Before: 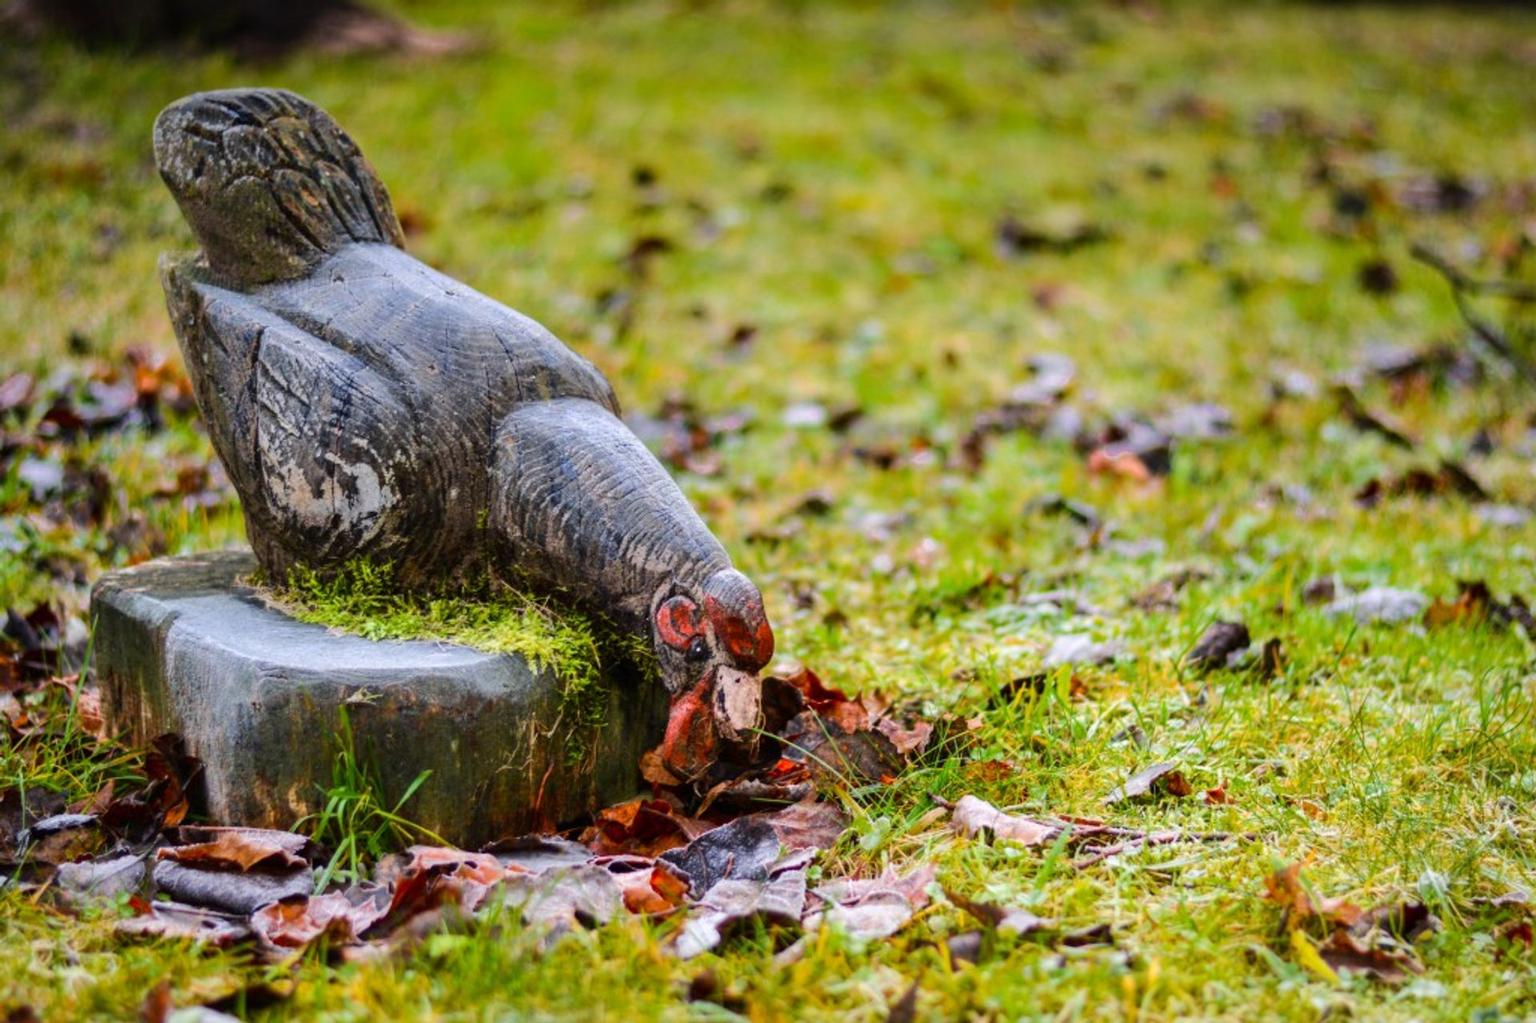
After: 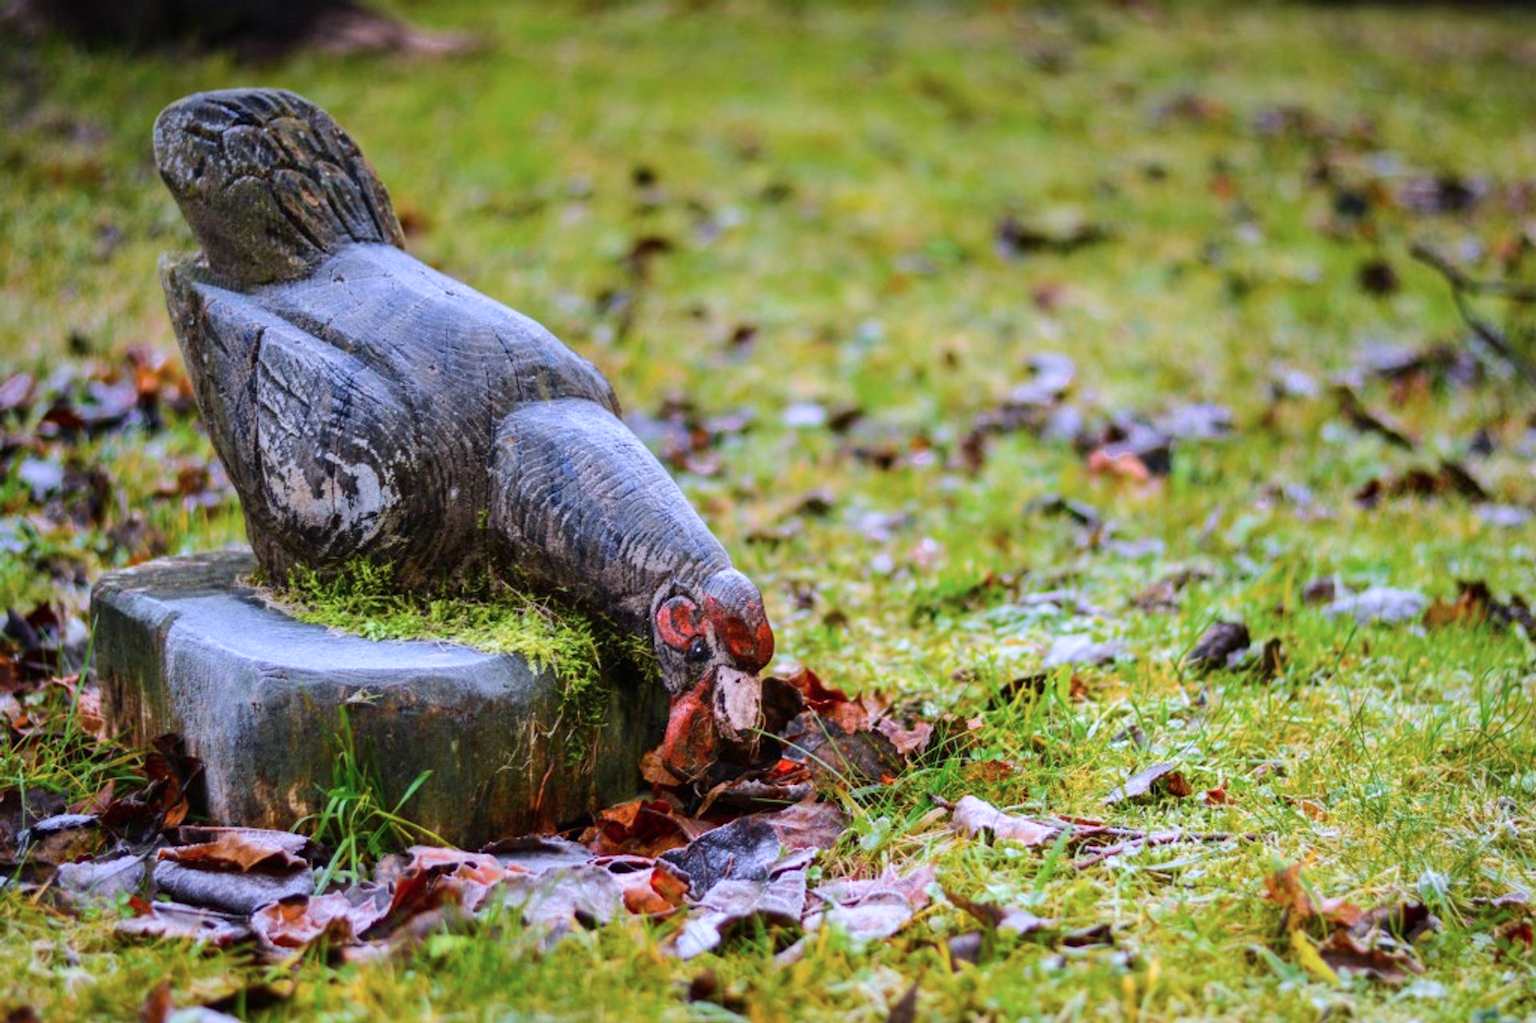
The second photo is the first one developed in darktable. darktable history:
color calibration: illuminant custom, x 0.373, y 0.389, temperature 4249.78 K
